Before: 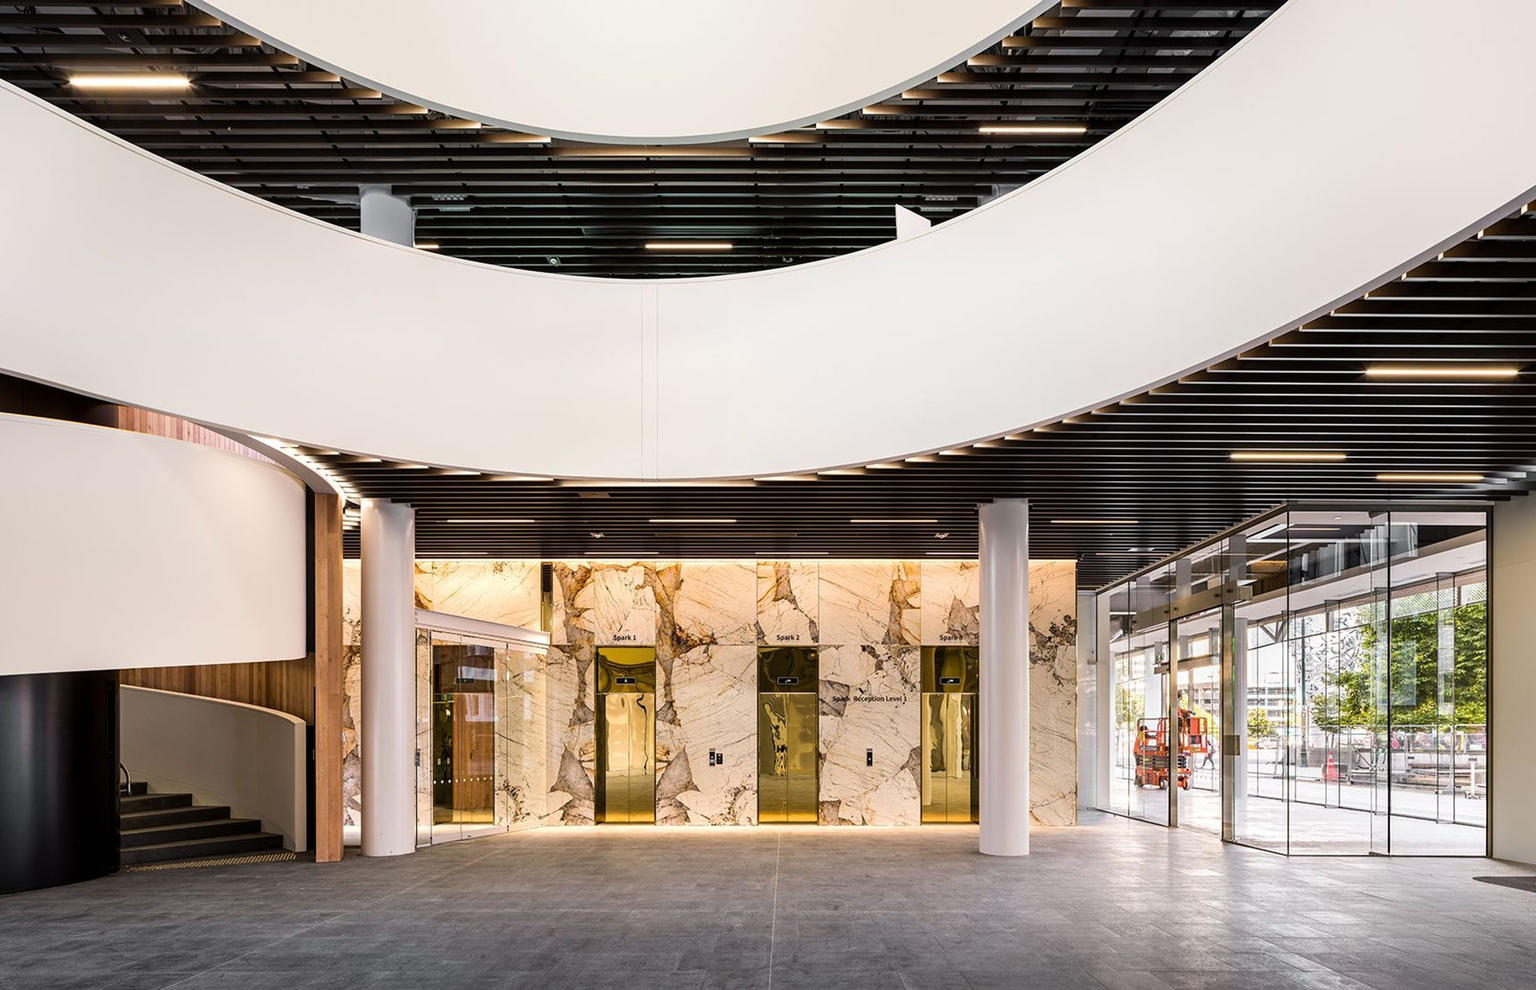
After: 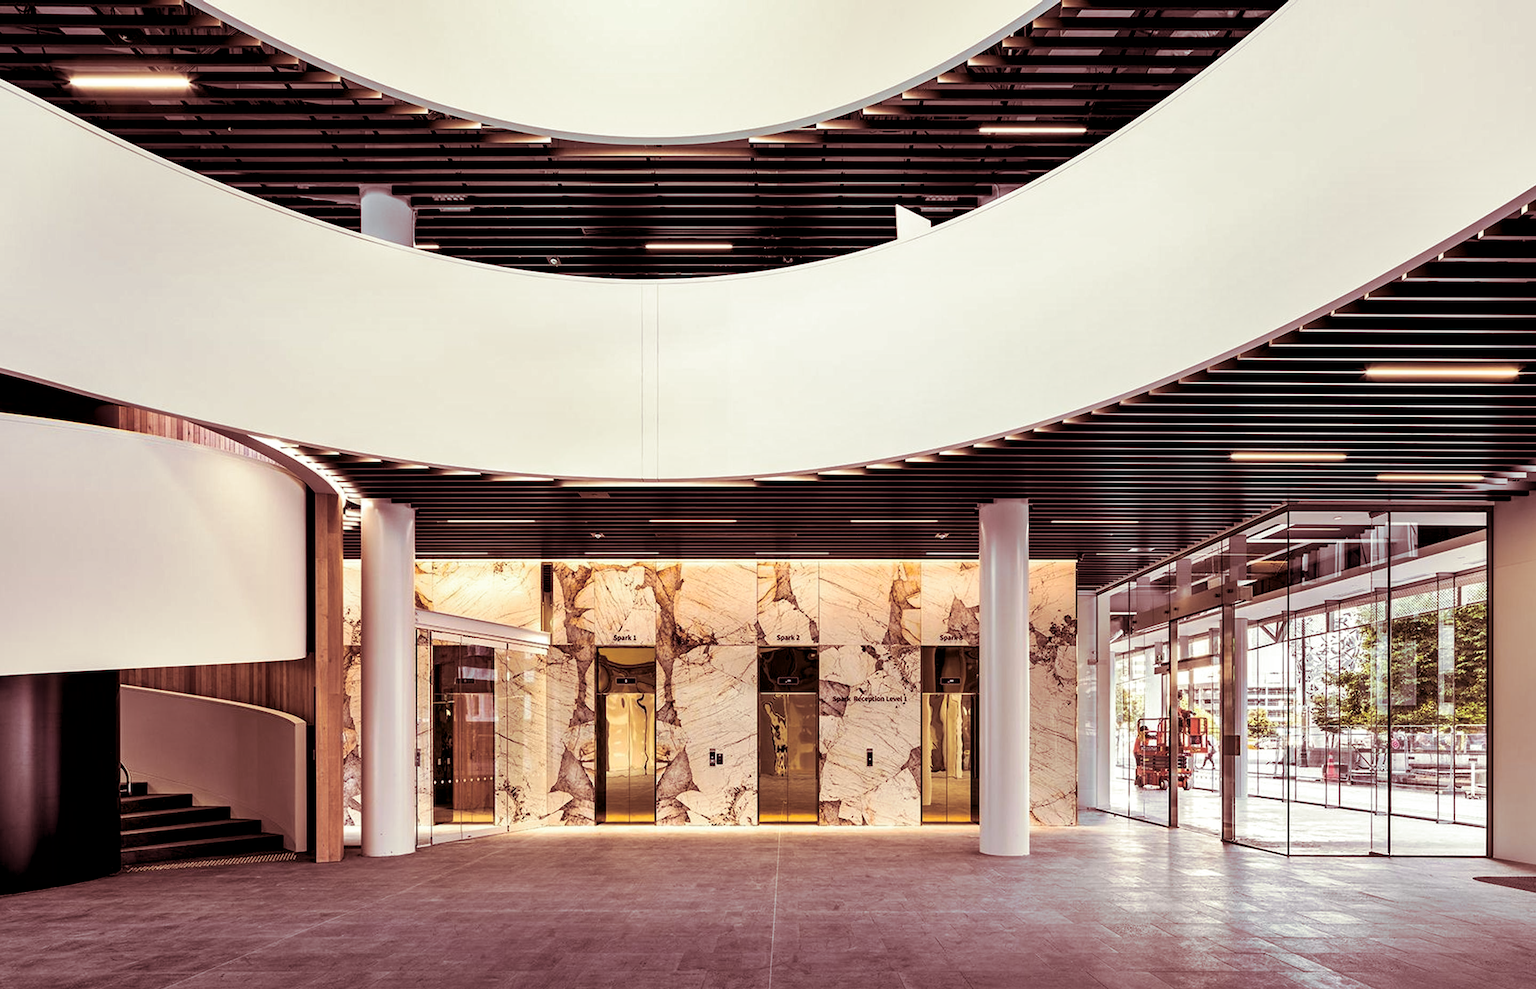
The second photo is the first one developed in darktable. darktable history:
split-toning: compress 20%
exposure: black level correction 0.007, exposure 0.093 EV, compensate highlight preservation false
shadows and highlights: low approximation 0.01, soften with gaussian
